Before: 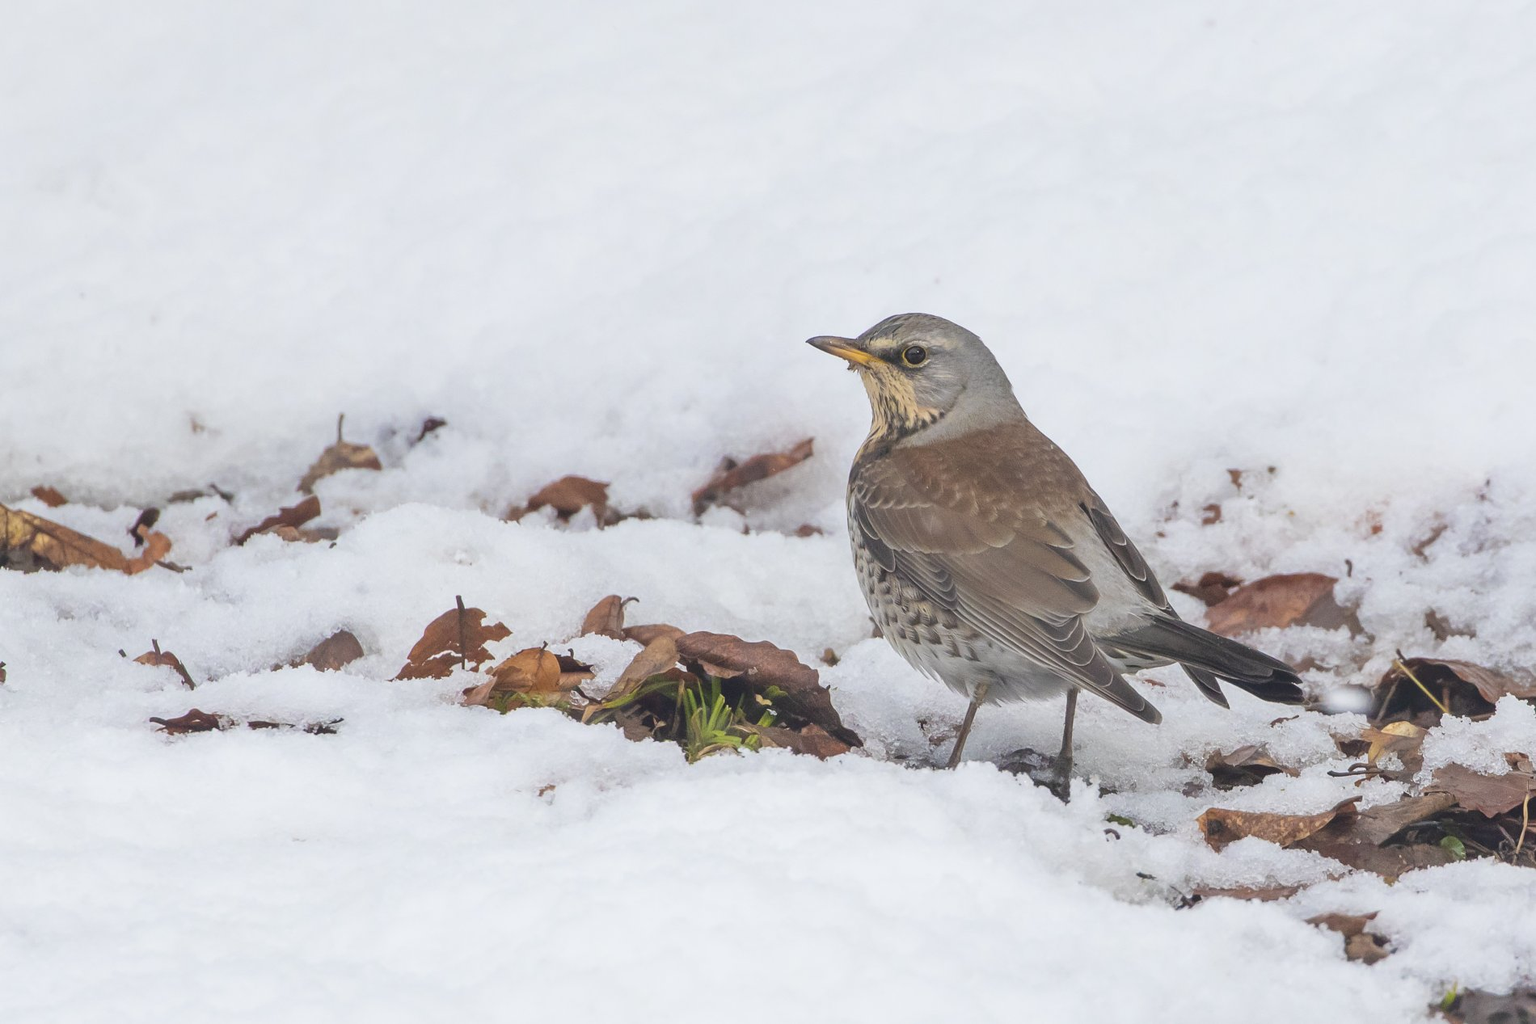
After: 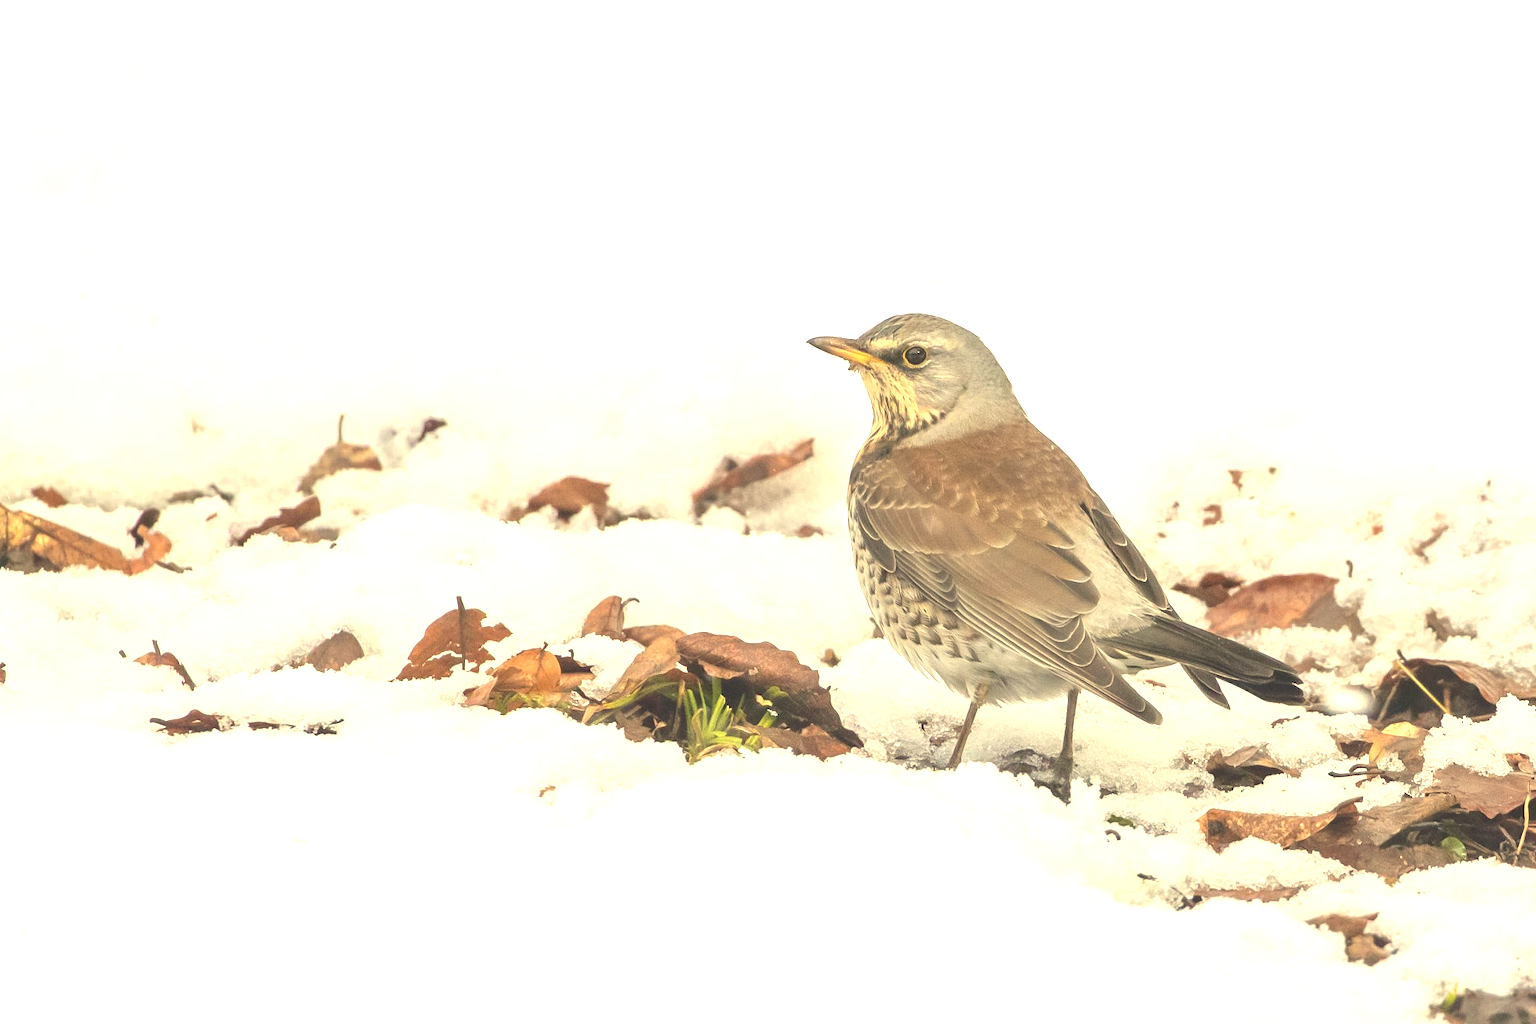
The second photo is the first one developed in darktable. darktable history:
exposure: black level correction 0, exposure 1.1 EV, compensate highlight preservation false
white balance: red 1.08, blue 0.791
